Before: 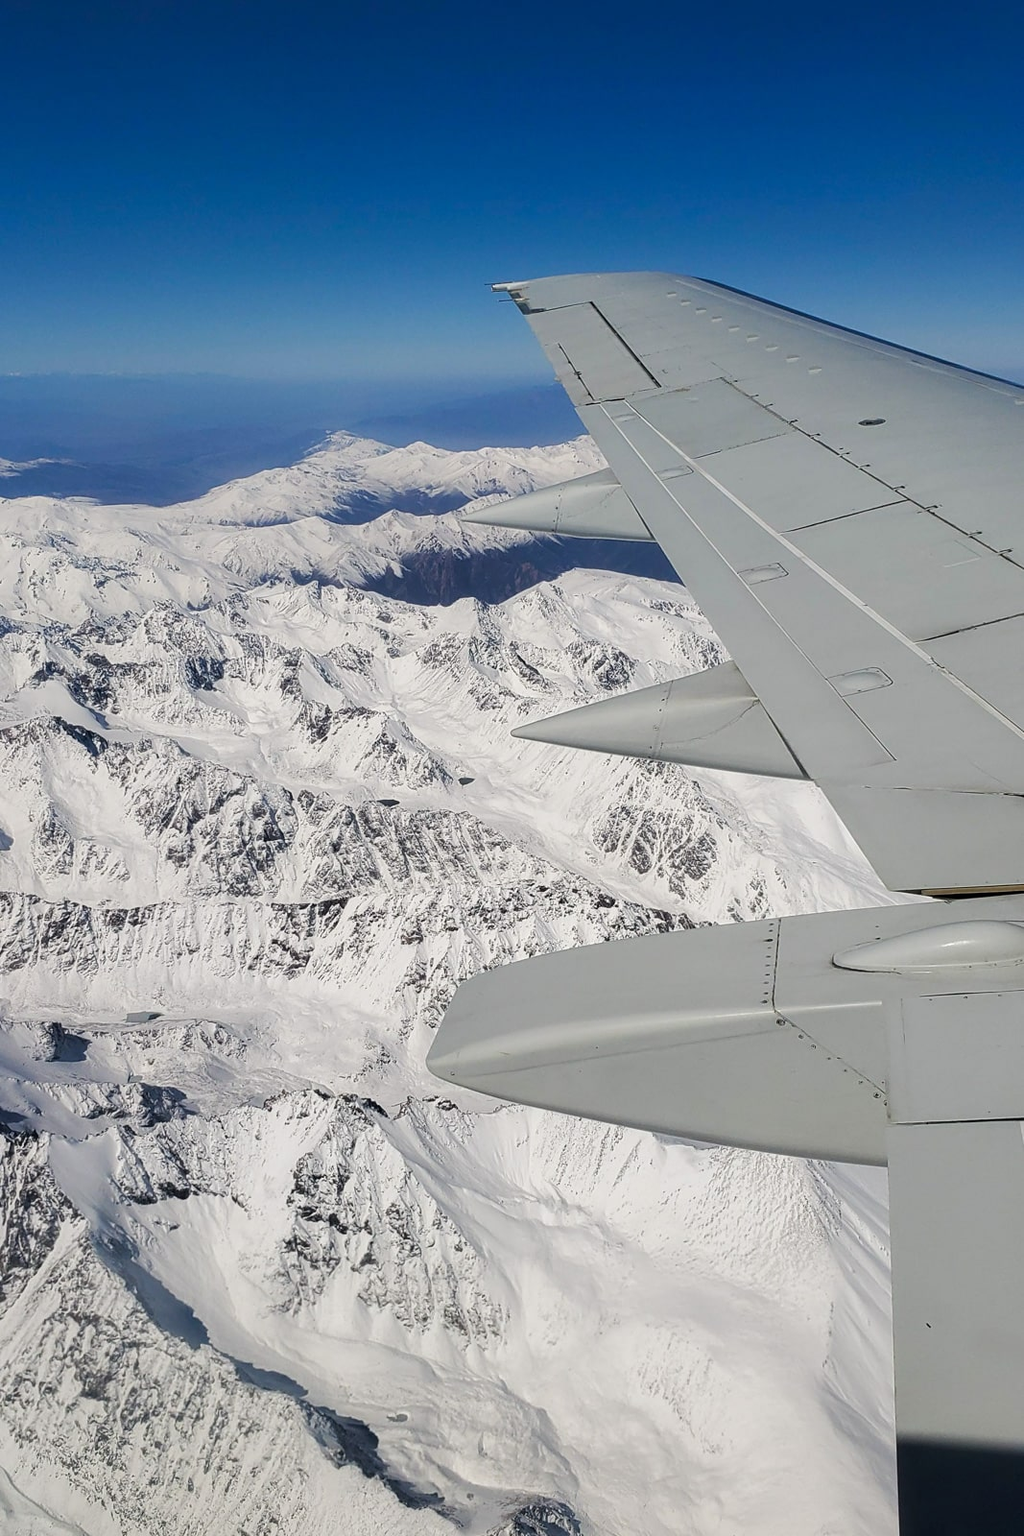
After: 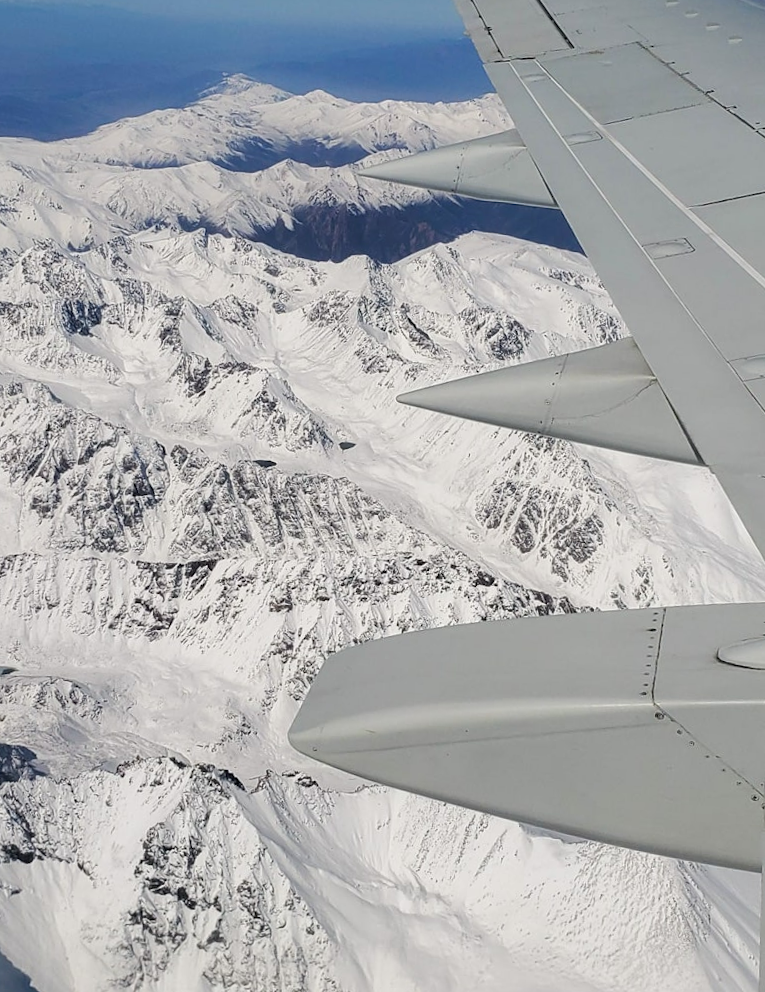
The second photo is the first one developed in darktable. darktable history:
crop and rotate: angle -3.39°, left 9.758%, top 20.487%, right 12.3%, bottom 12.091%
